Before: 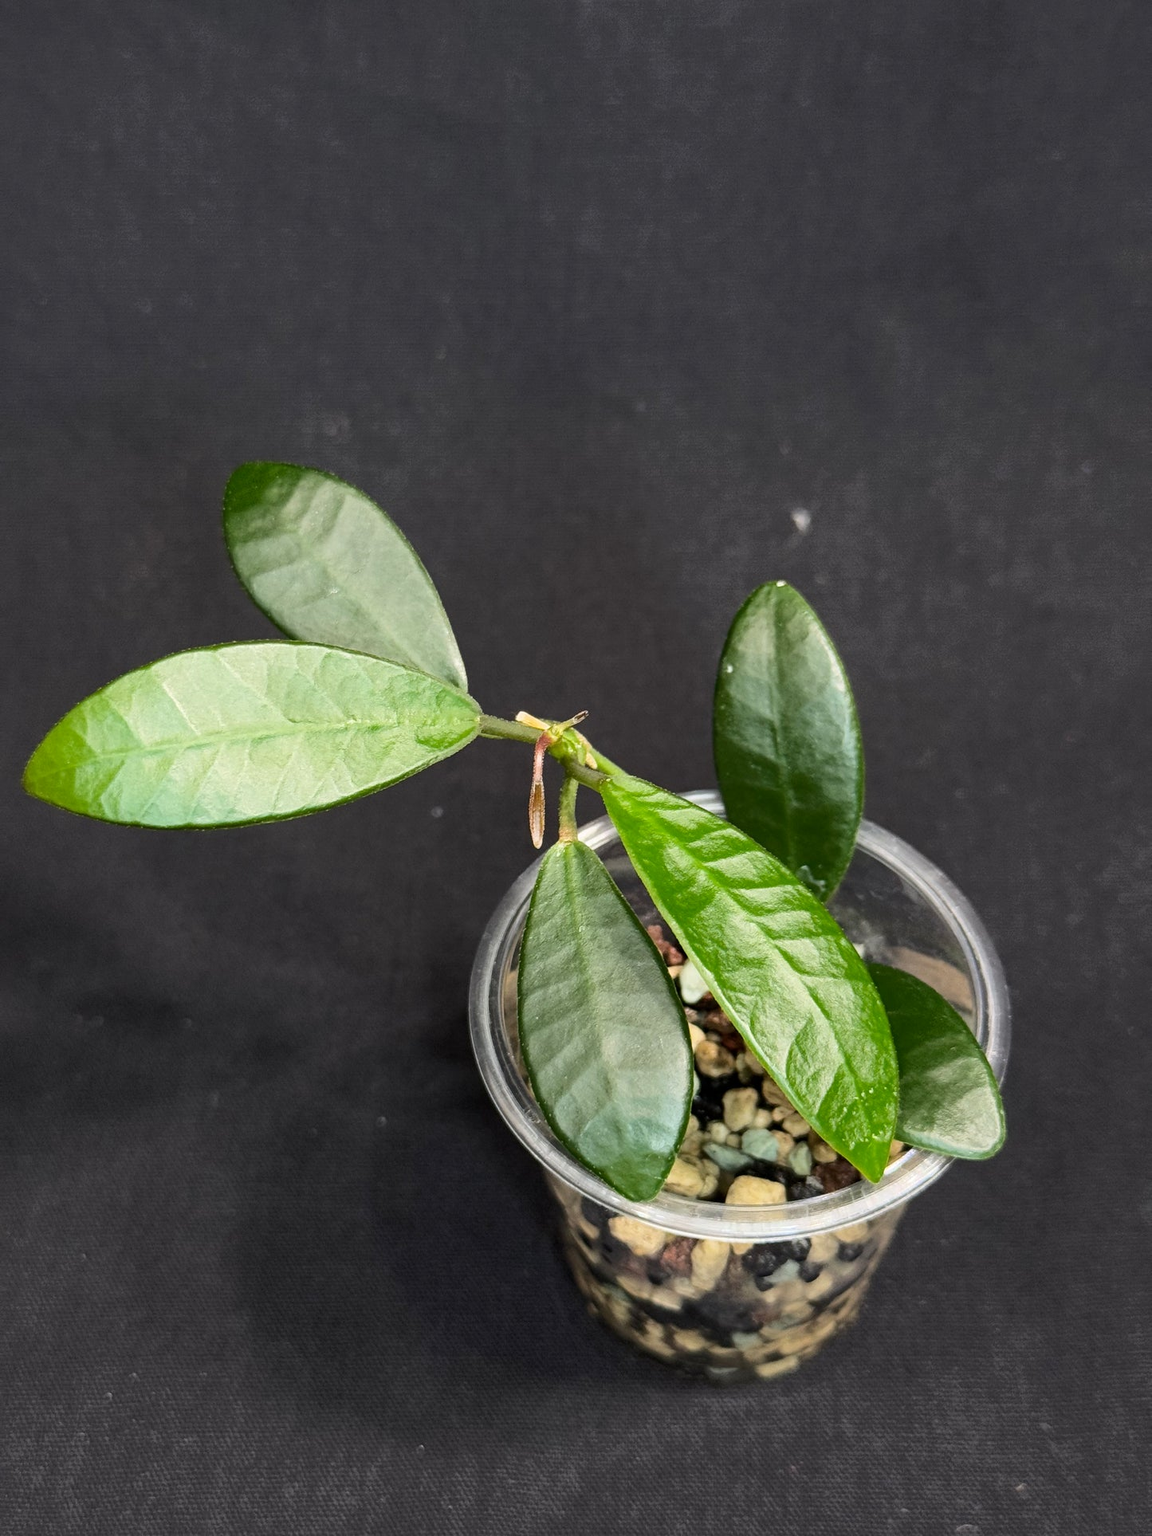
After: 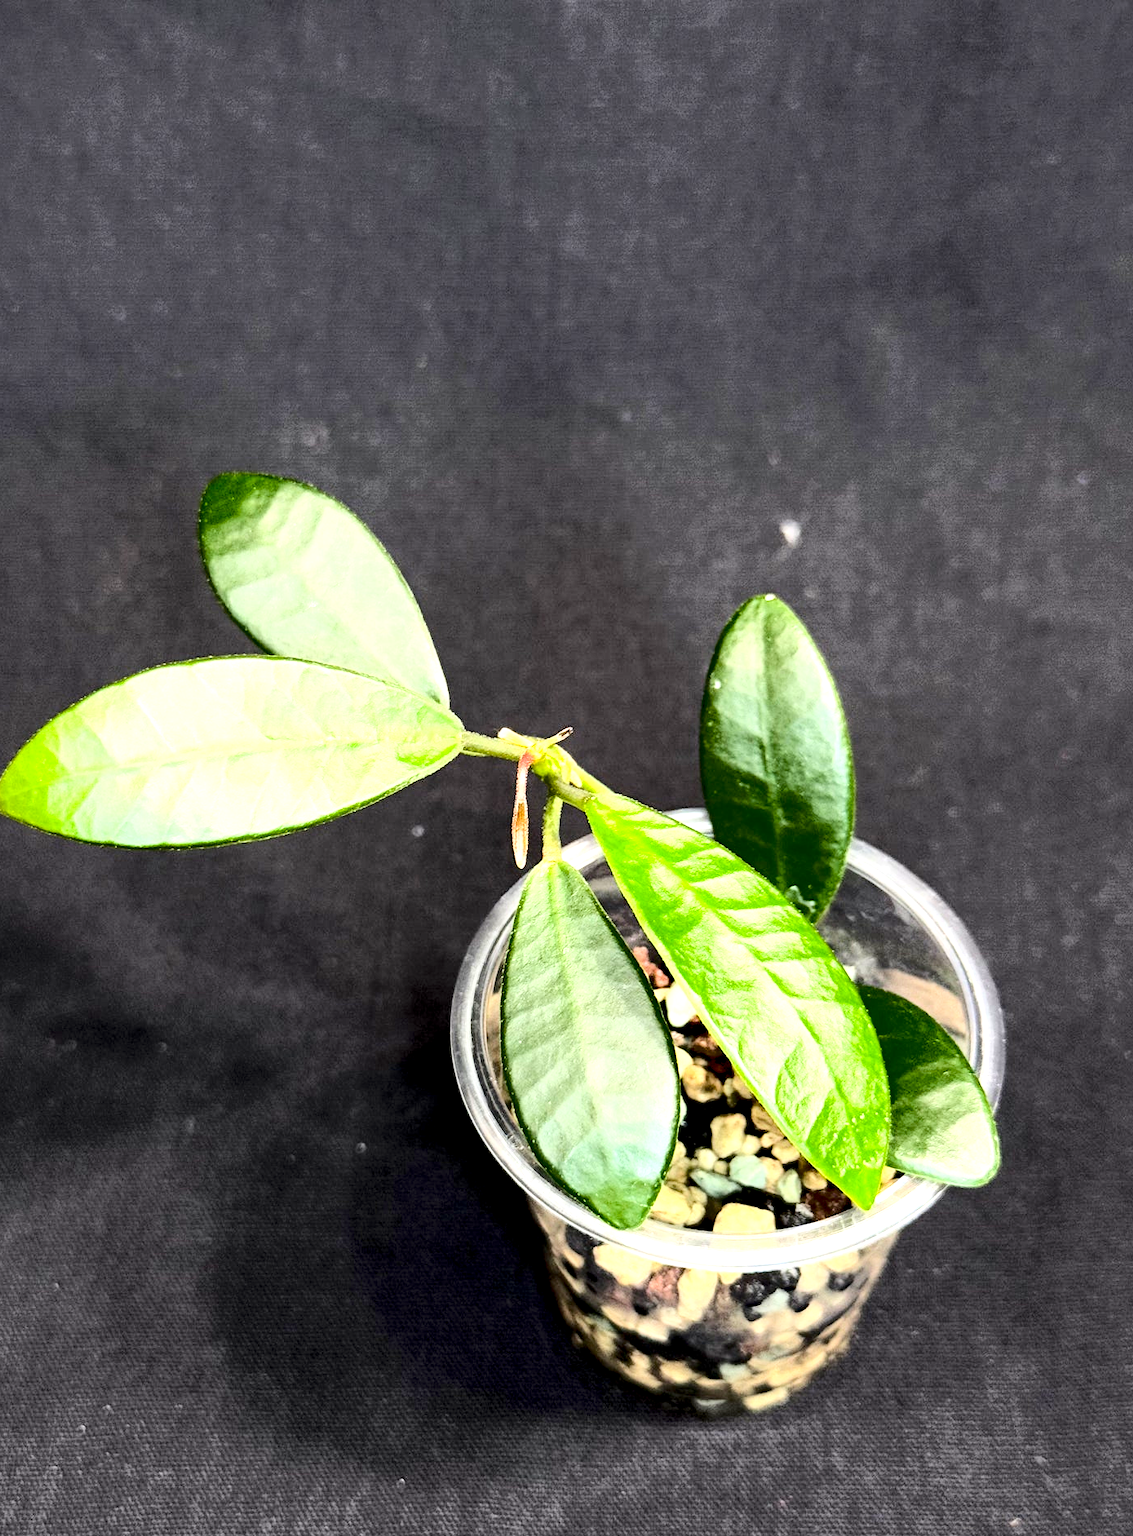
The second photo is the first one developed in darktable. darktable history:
crop and rotate: left 2.526%, right 1.339%, bottom 2.241%
base curve: curves: ch0 [(0, 0) (0.036, 0.025) (0.121, 0.166) (0.206, 0.329) (0.605, 0.79) (1, 1)], preserve colors average RGB
exposure: black level correction 0.011, exposure 1.076 EV, compensate highlight preservation false
